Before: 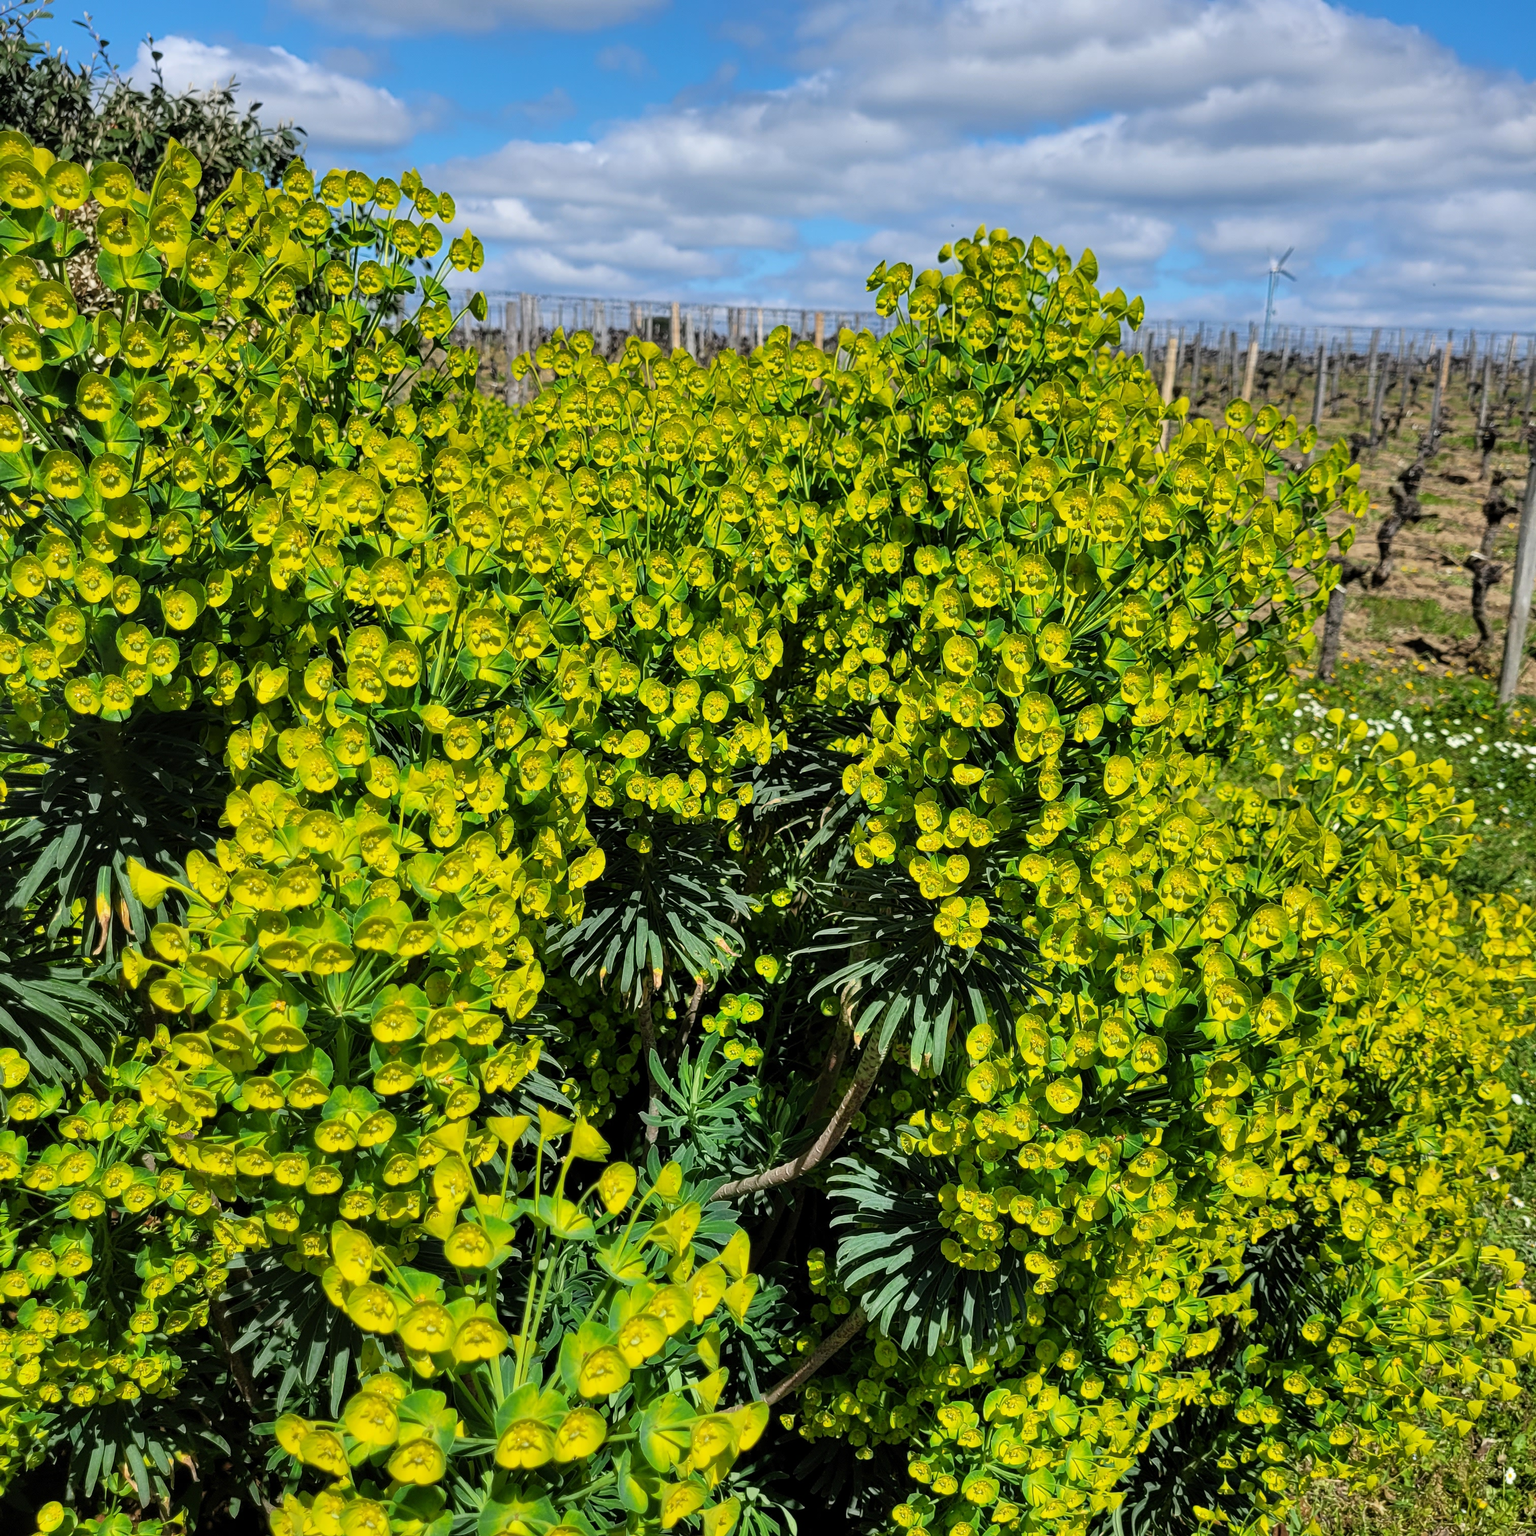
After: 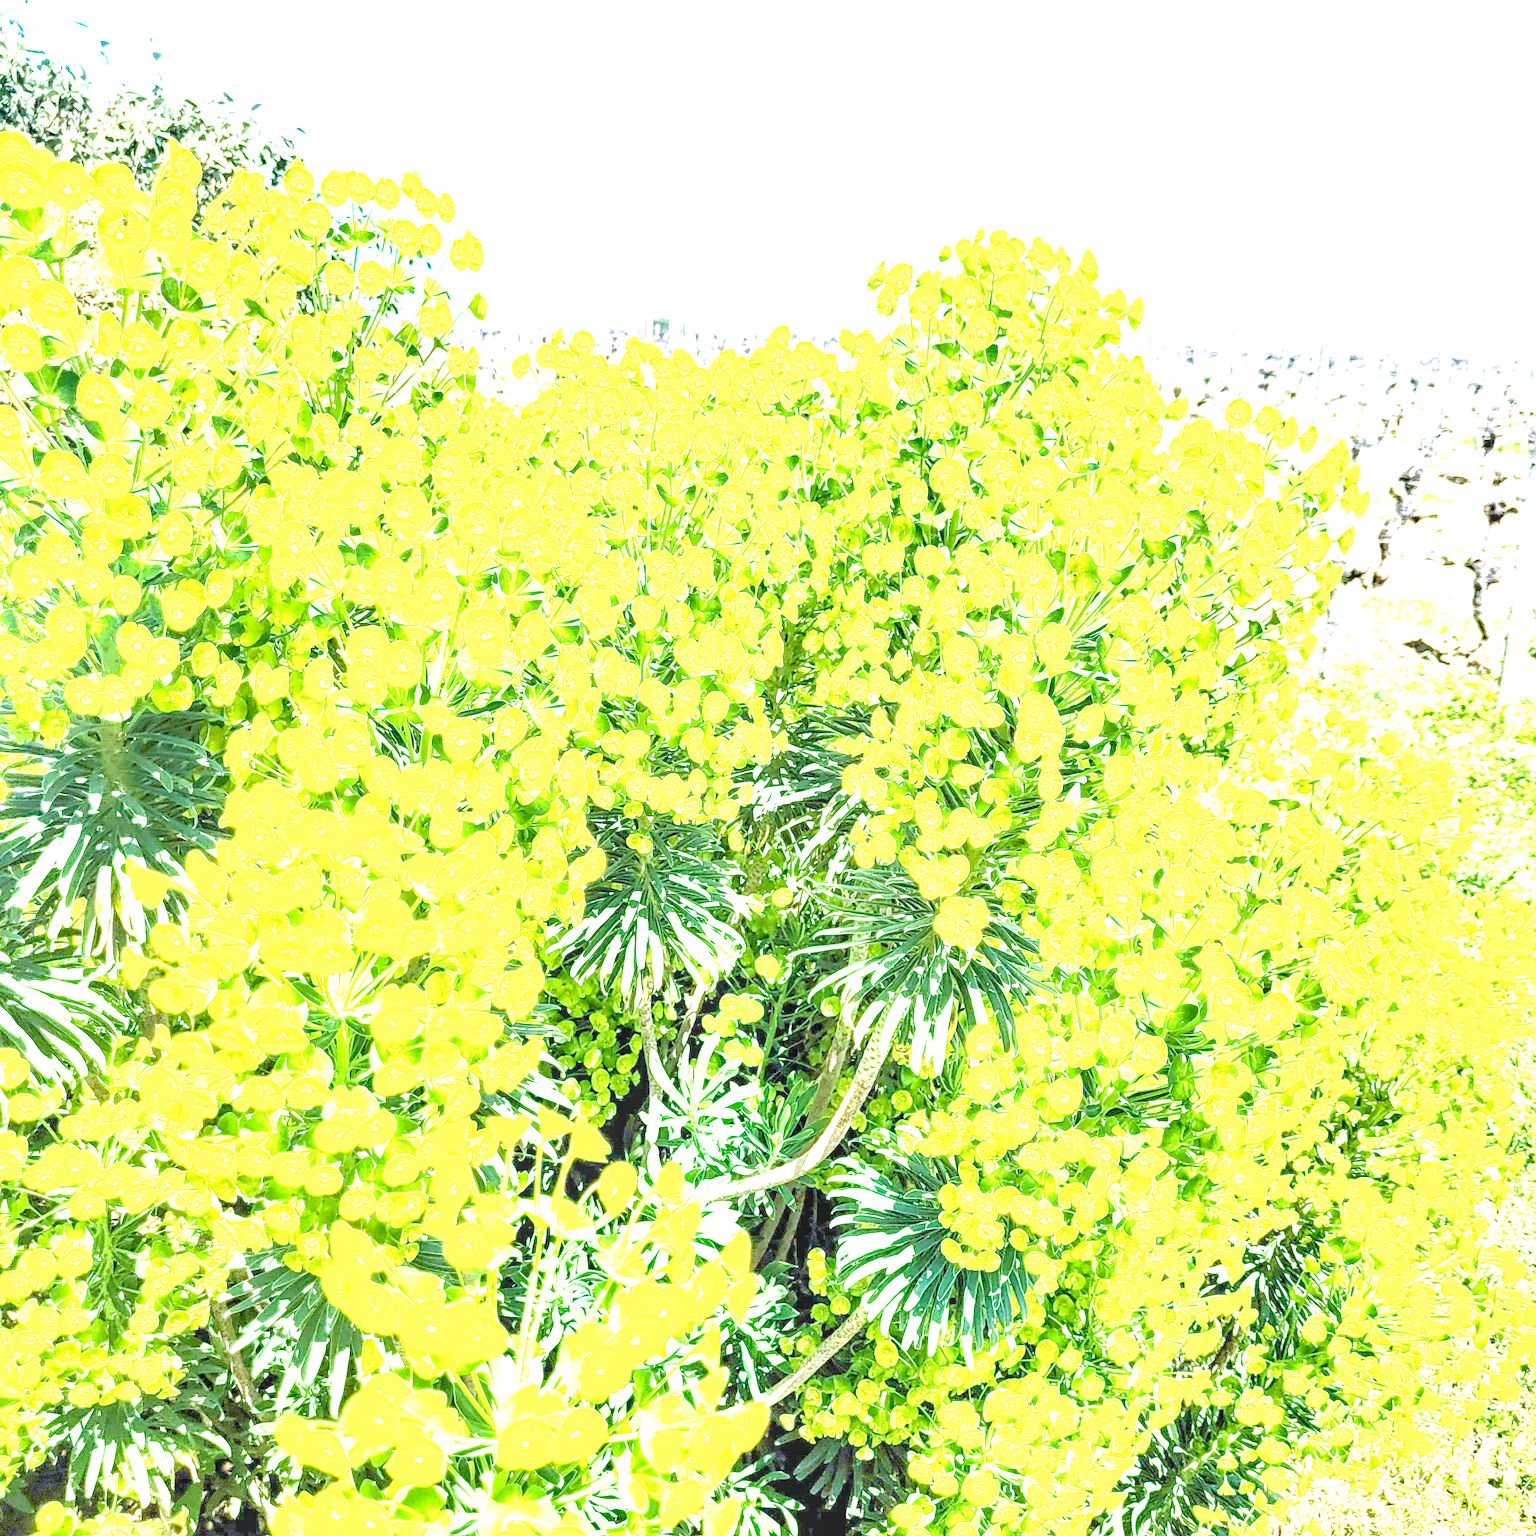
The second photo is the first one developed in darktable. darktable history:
local contrast: on, module defaults
color calibration: x 0.37, y 0.382, temperature 4313.32 K
denoise (profiled): preserve shadows 1.52, scattering 0.002, a [-1, 0, 0], compensate highlight preservation false
haze removal: compatibility mode true, adaptive false
highlight reconstruction: on, module defaults
lens correction: scale 1, crop 1, focal 35, aperture 2.8, distance 1.17, camera "Canon EOS RP", lens "Canon RF 35mm F1.8 MACRO IS STM"
velvia: on, module defaults
exposure: black level correction 0, exposure 1.975 EV, compensate exposure bias true, compensate highlight preservation false
color balance rgb: perceptual saturation grading › global saturation 35%, perceptual saturation grading › highlights -25%, perceptual saturation grading › shadows 50%
